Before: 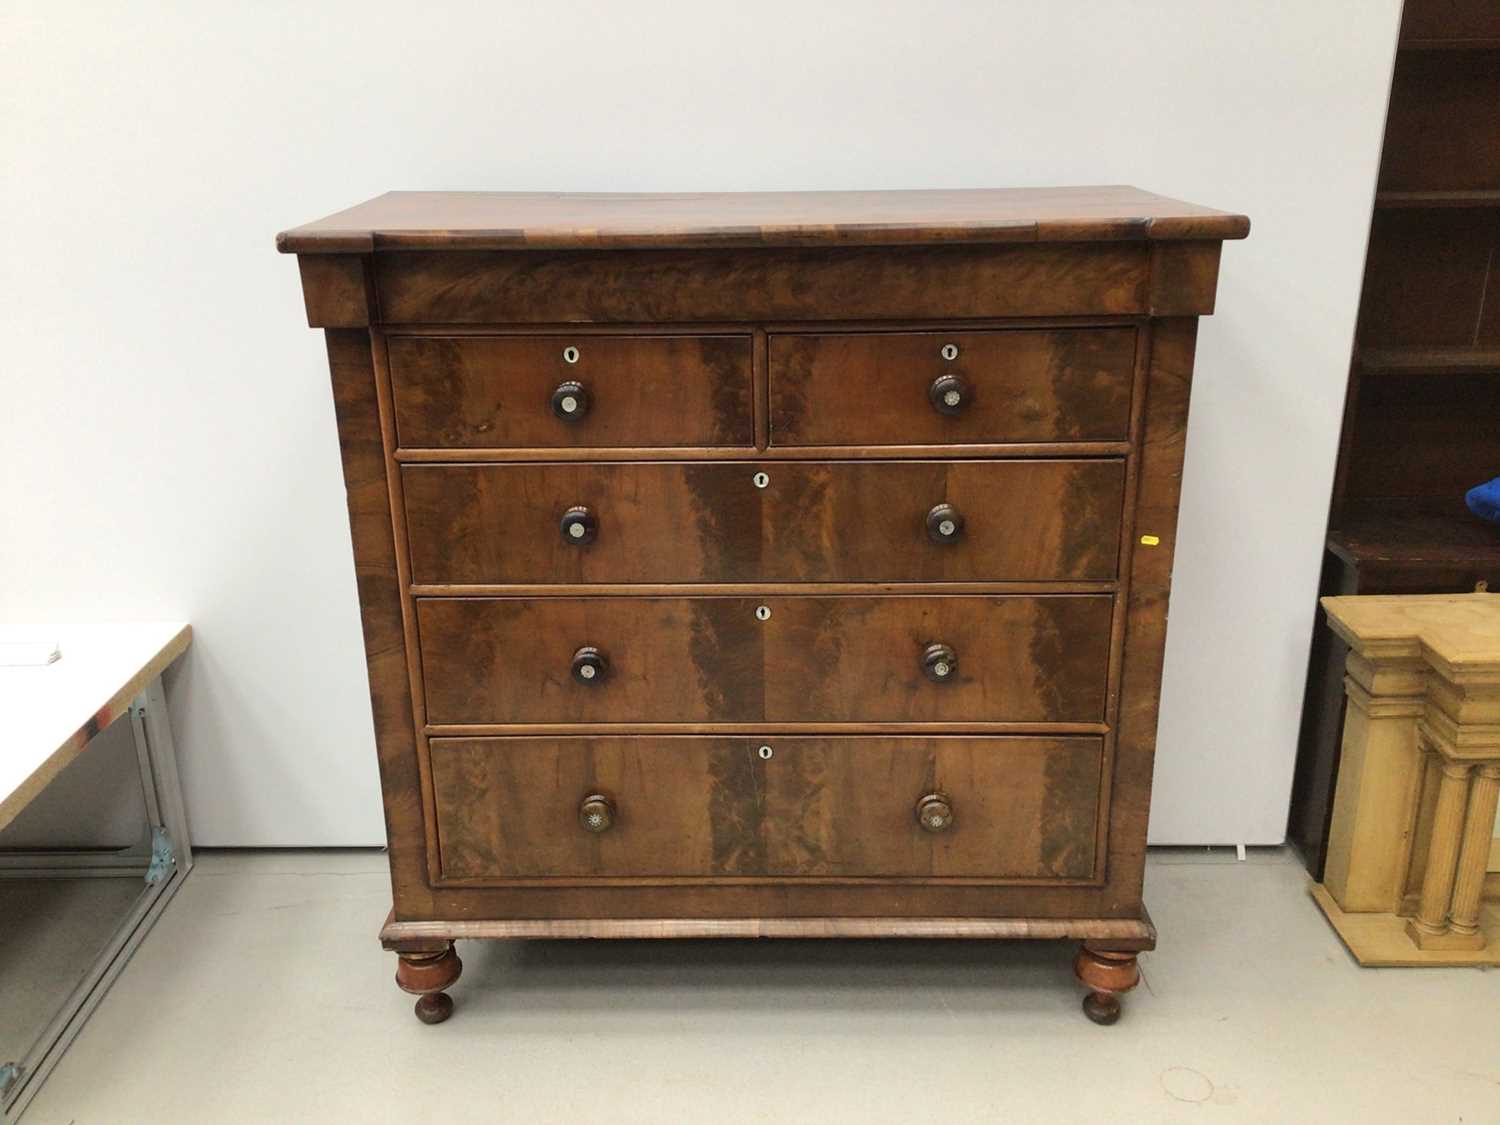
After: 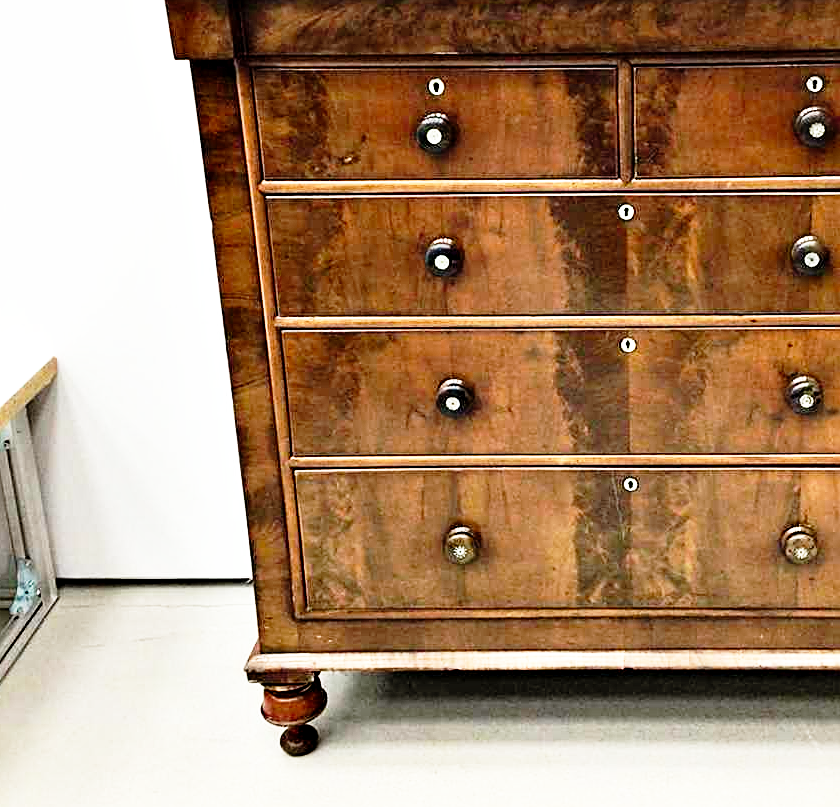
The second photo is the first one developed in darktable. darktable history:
sharpen: on, module defaults
crop: left 9.053%, top 23.833%, right 34.911%, bottom 4.384%
base curve: curves: ch0 [(0, 0) (0.012, 0.01) (0.073, 0.168) (0.31, 0.711) (0.645, 0.957) (1, 1)], preserve colors none
tone equalizer: on, module defaults
contrast equalizer: y [[0.6 ×6], [0.55 ×6], [0 ×6], [0 ×6], [0 ×6]]
